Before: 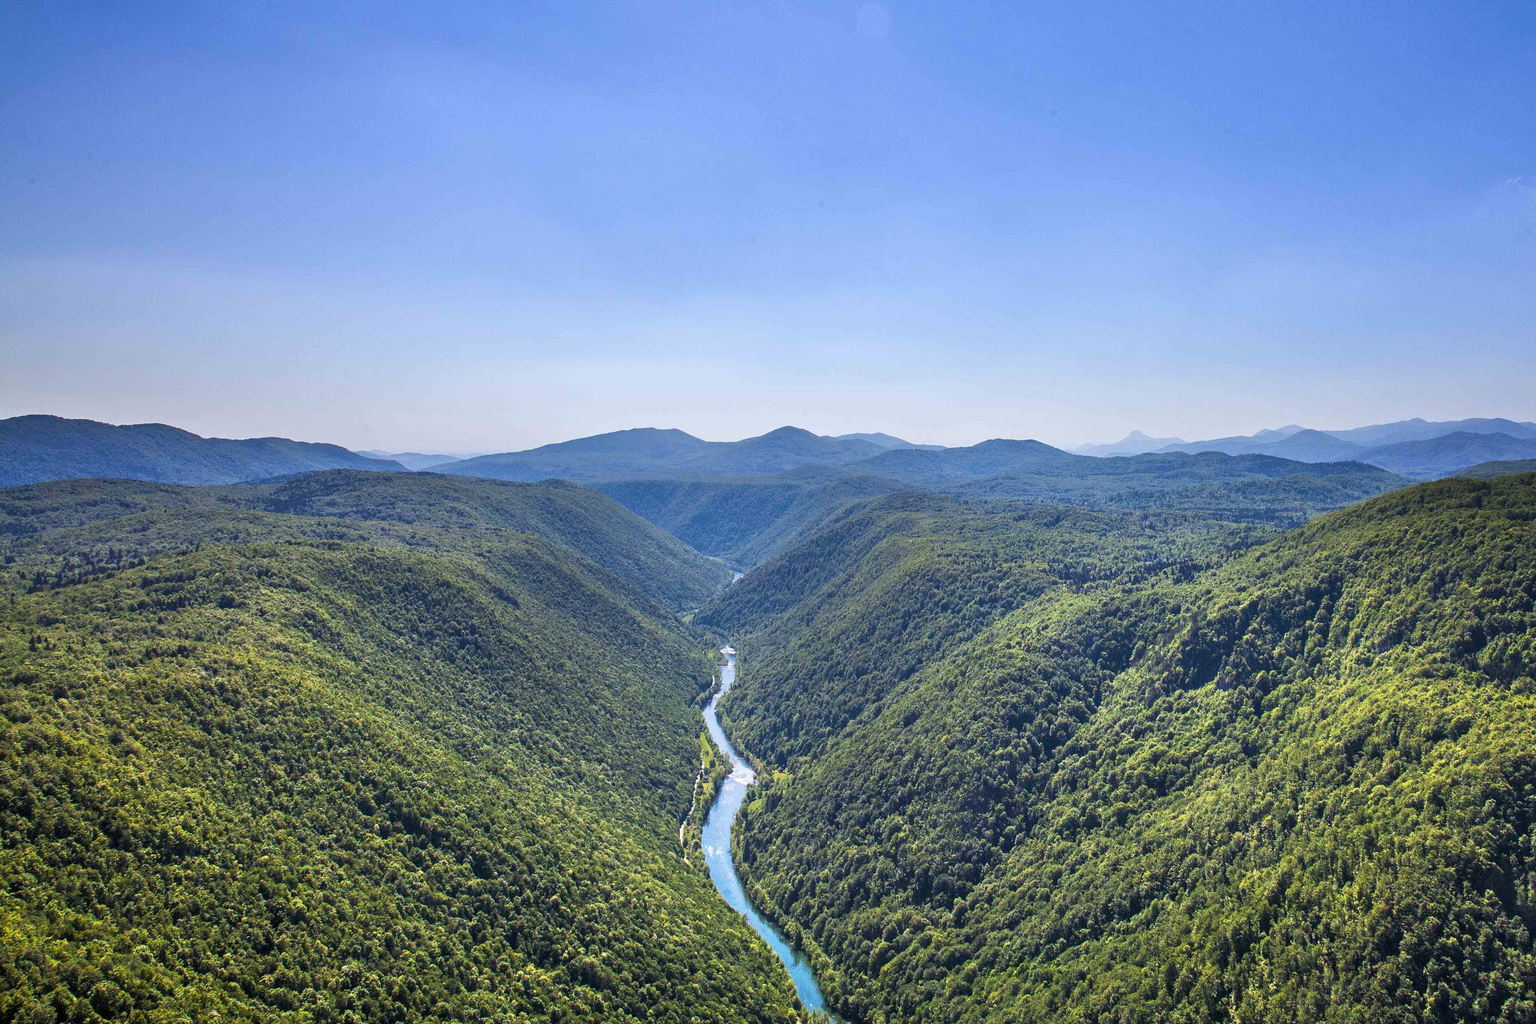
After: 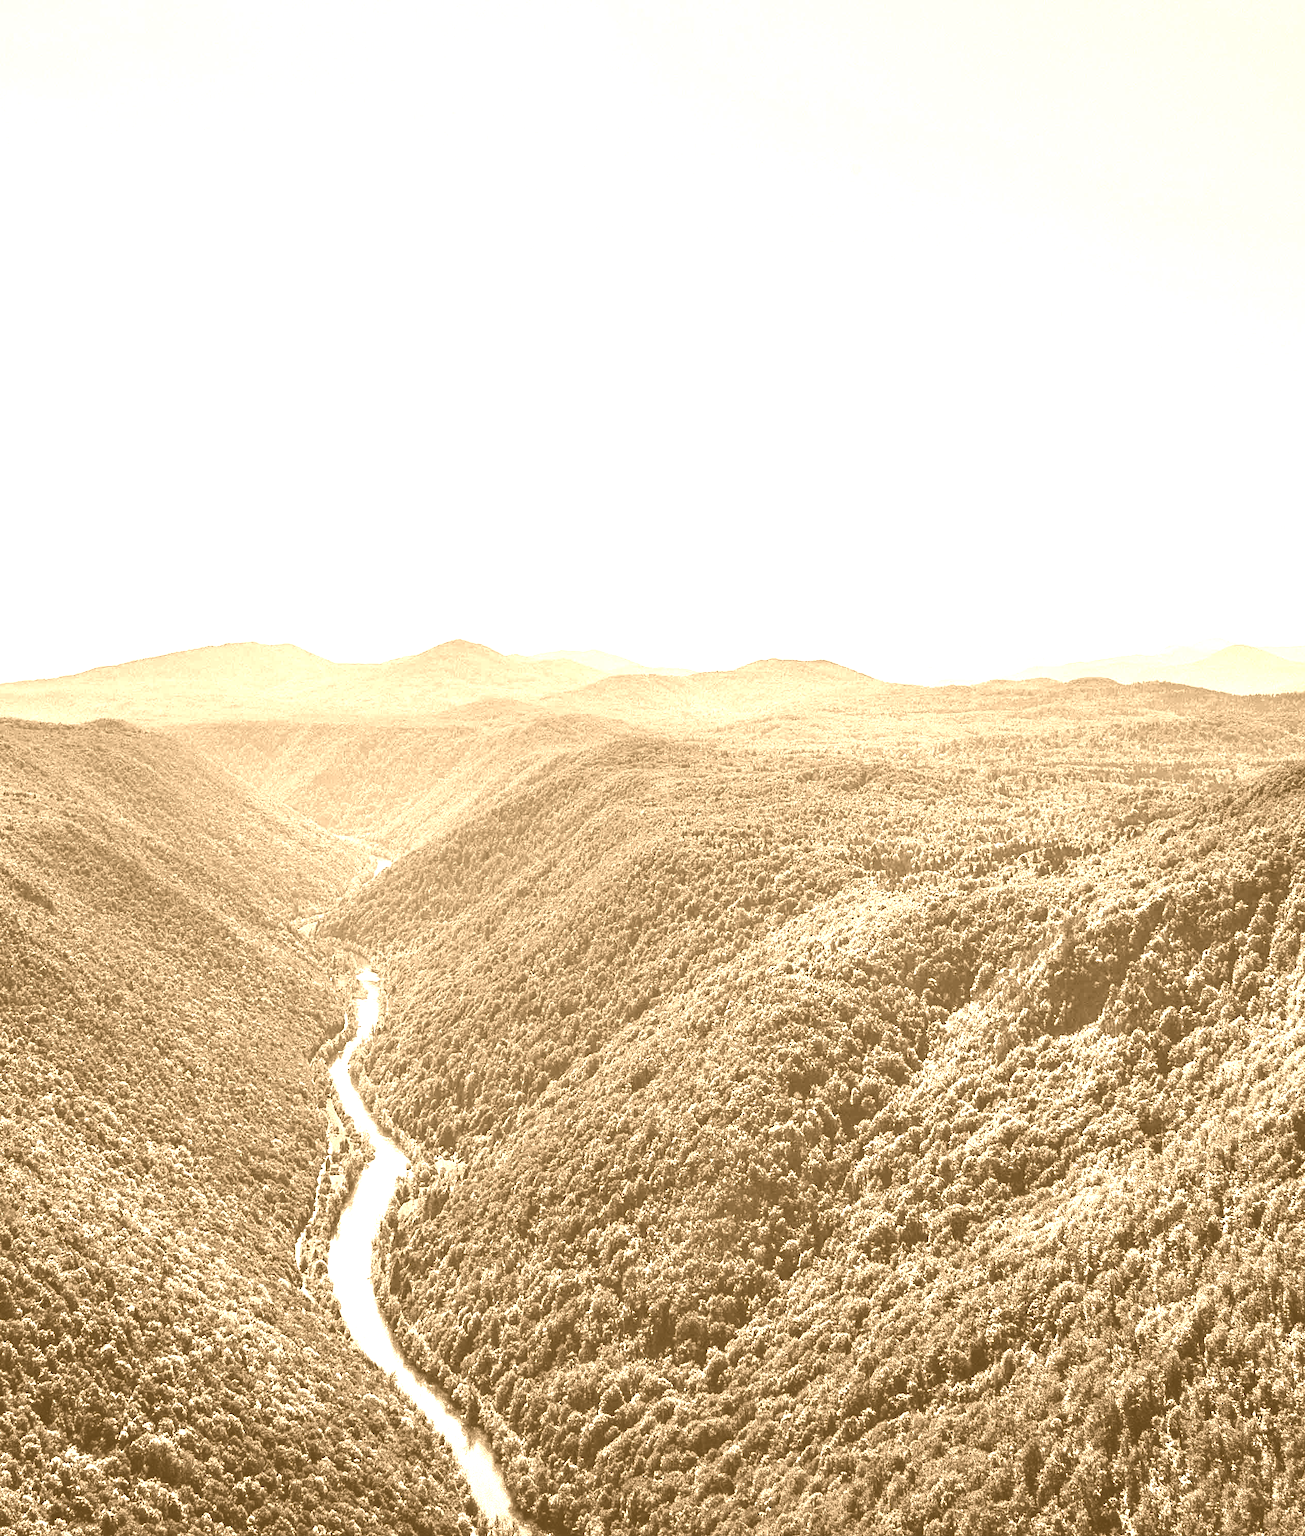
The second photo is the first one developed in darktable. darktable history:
filmic rgb: black relative exposure -5 EV, white relative exposure 3.2 EV, hardness 3.42, contrast 1.2, highlights saturation mix -50%
color balance rgb: shadows lift › luminance -7.7%, shadows lift › chroma 2.13%, shadows lift › hue 200.79°, power › luminance -7.77%, power › chroma 2.27%, power › hue 220.69°, highlights gain › luminance 15.15%, highlights gain › chroma 4%, highlights gain › hue 209.35°, global offset › luminance -0.21%, global offset › chroma 0.27%, perceptual saturation grading › global saturation 24.42%, perceptual saturation grading › highlights -24.42%, perceptual saturation grading › mid-tones 24.42%, perceptual saturation grading › shadows 40%, perceptual brilliance grading › global brilliance -5%, perceptual brilliance grading › highlights 24.42%, perceptual brilliance grading › mid-tones 7%, perceptual brilliance grading › shadows -5%
color calibration: output gray [0.253, 0.26, 0.487, 0], gray › normalize channels true, illuminant same as pipeline (D50), adaptation XYZ, x 0.346, y 0.359, gamut compression 0
exposure: black level correction -0.041, exposure 0.064 EV, compensate highlight preservation false
contrast equalizer: octaves 7, y [[0.6 ×6], [0.55 ×6], [0 ×6], [0 ×6], [0 ×6]], mix 0.29
crop: left 31.458%, top 0%, right 11.876%
colorize: hue 28.8°, source mix 100%
color correction: highlights a* 9.03, highlights b* 8.71, shadows a* 40, shadows b* 40, saturation 0.8
